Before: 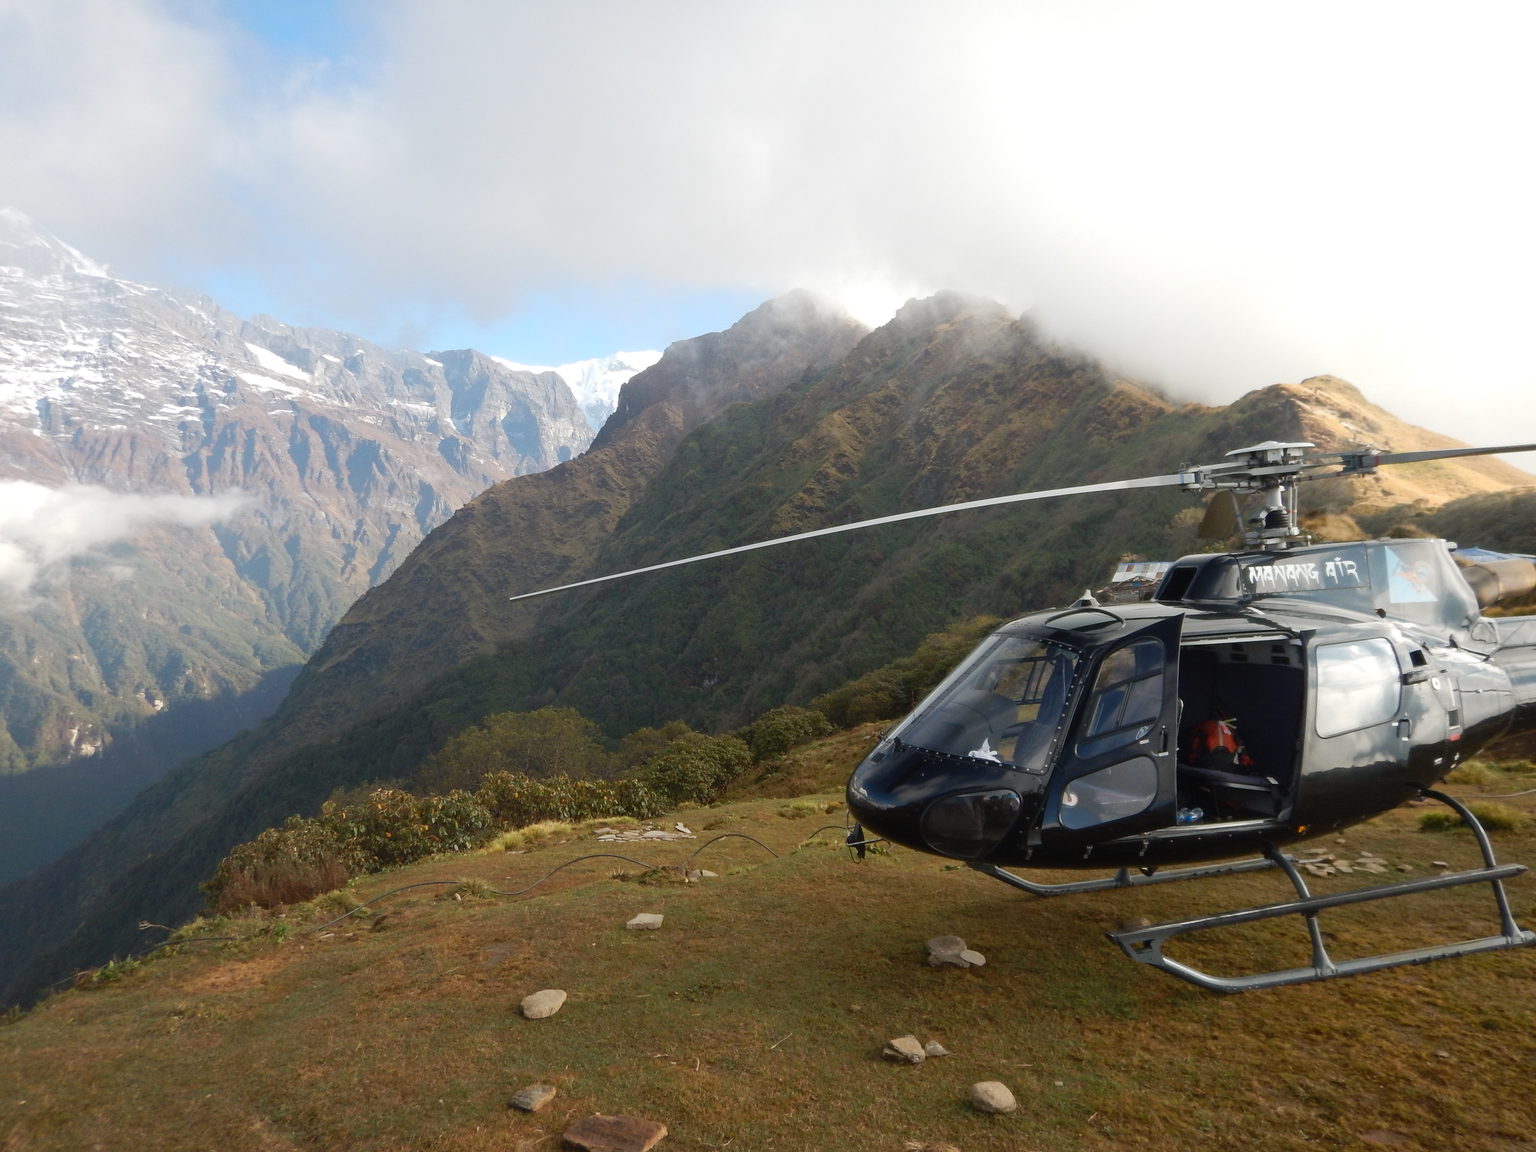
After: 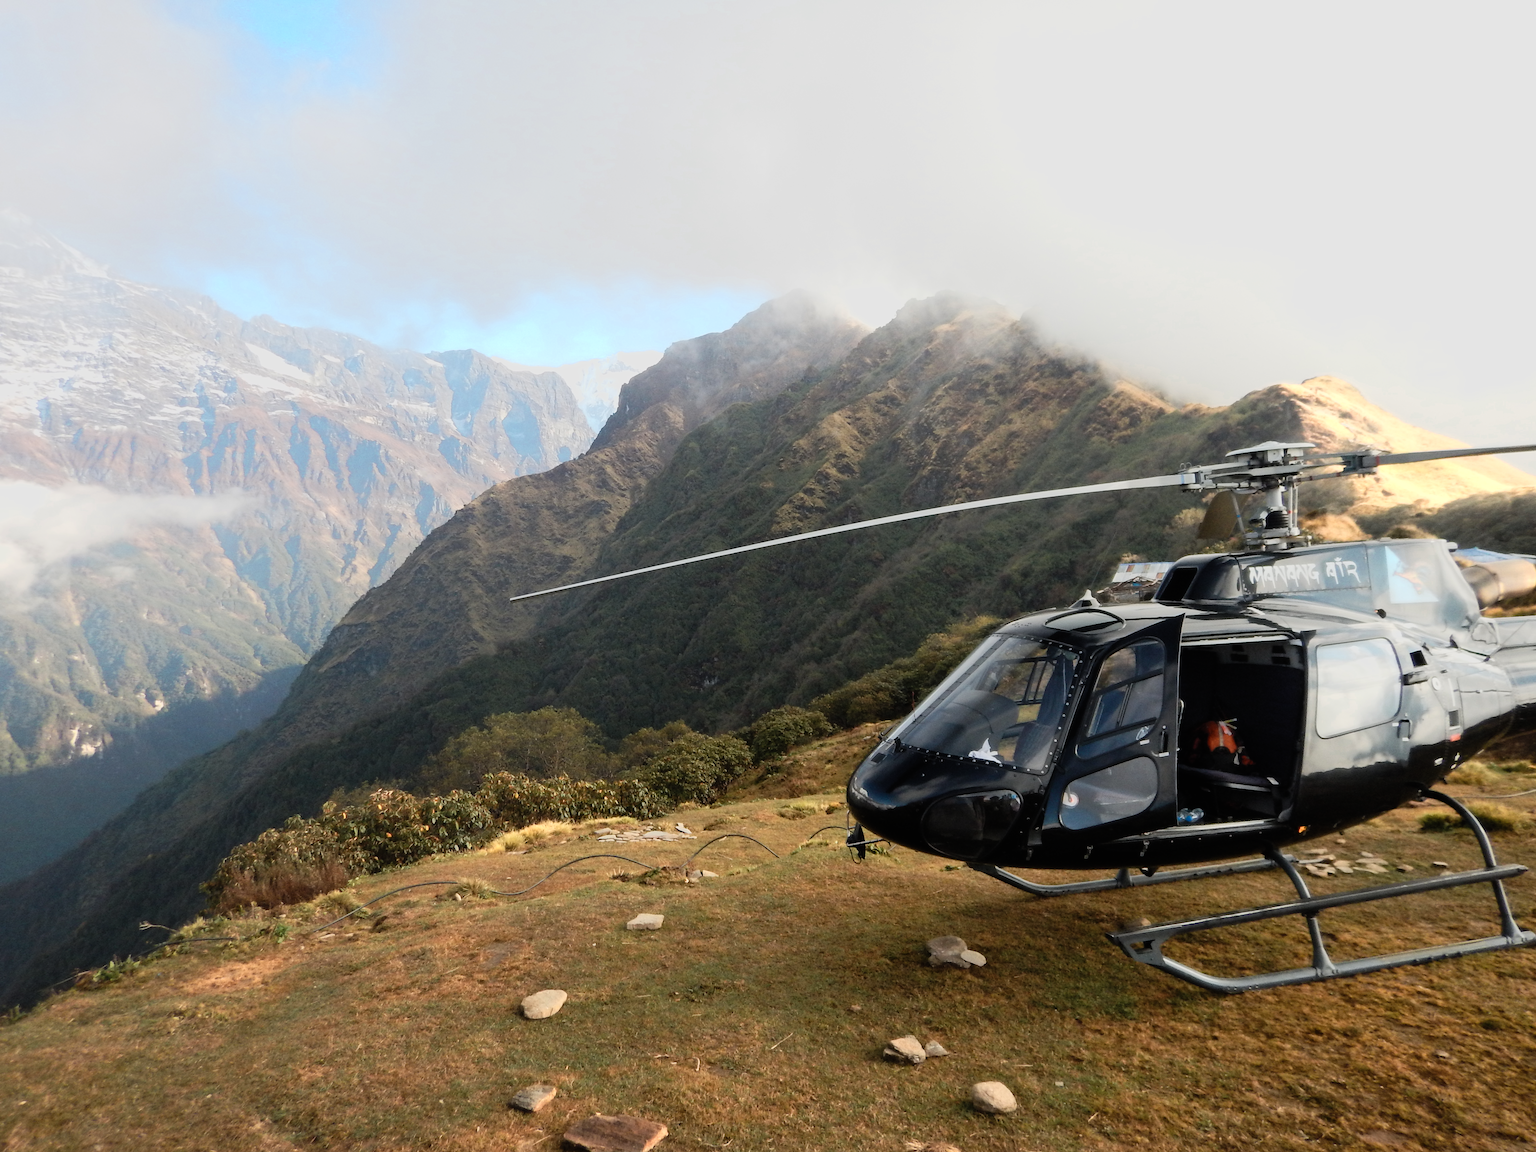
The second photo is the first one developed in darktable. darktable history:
exposure: black level correction 0.001, exposure -0.125 EV, compensate exposure bias true, compensate highlight preservation false
filmic rgb: black relative exposure -7.65 EV, white relative exposure 4.56 EV, hardness 3.61, color science v6 (2022)
color zones: curves: ch0 [(0.018, 0.548) (0.197, 0.654) (0.425, 0.447) (0.605, 0.658) (0.732, 0.579)]; ch1 [(0.105, 0.531) (0.224, 0.531) (0.386, 0.39) (0.618, 0.456) (0.732, 0.456) (0.956, 0.421)]; ch2 [(0.039, 0.583) (0.215, 0.465) (0.399, 0.544) (0.465, 0.548) (0.614, 0.447) (0.724, 0.43) (0.882, 0.623) (0.956, 0.632)]
contrast brightness saturation: contrast 0.2, brightness 0.15, saturation 0.14
